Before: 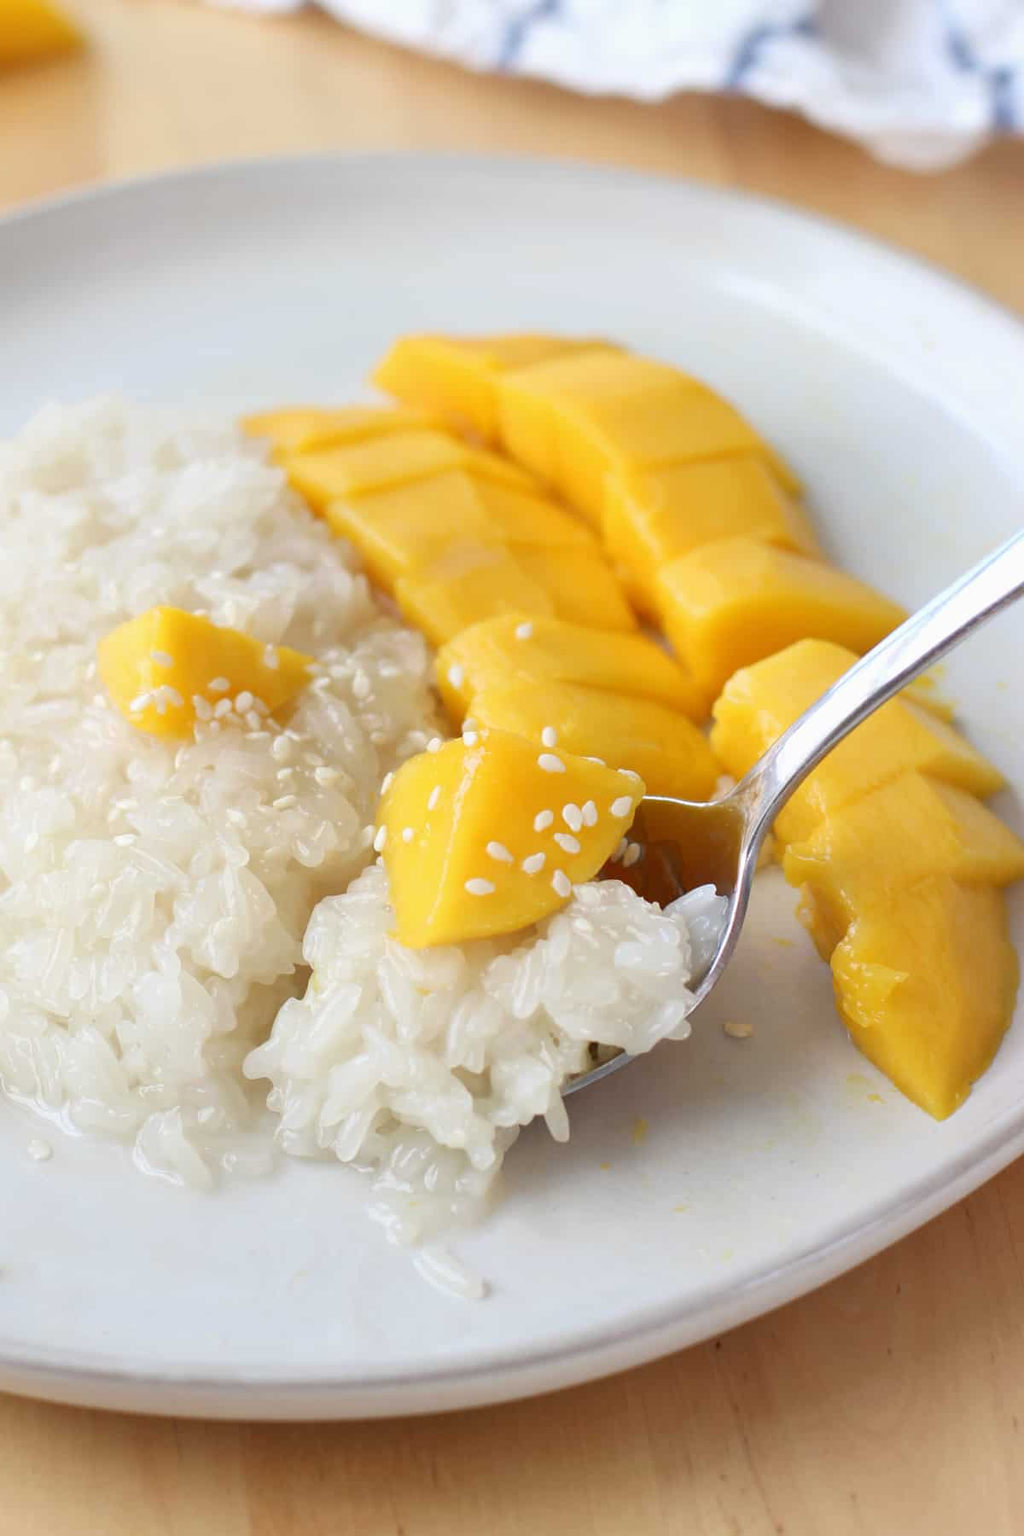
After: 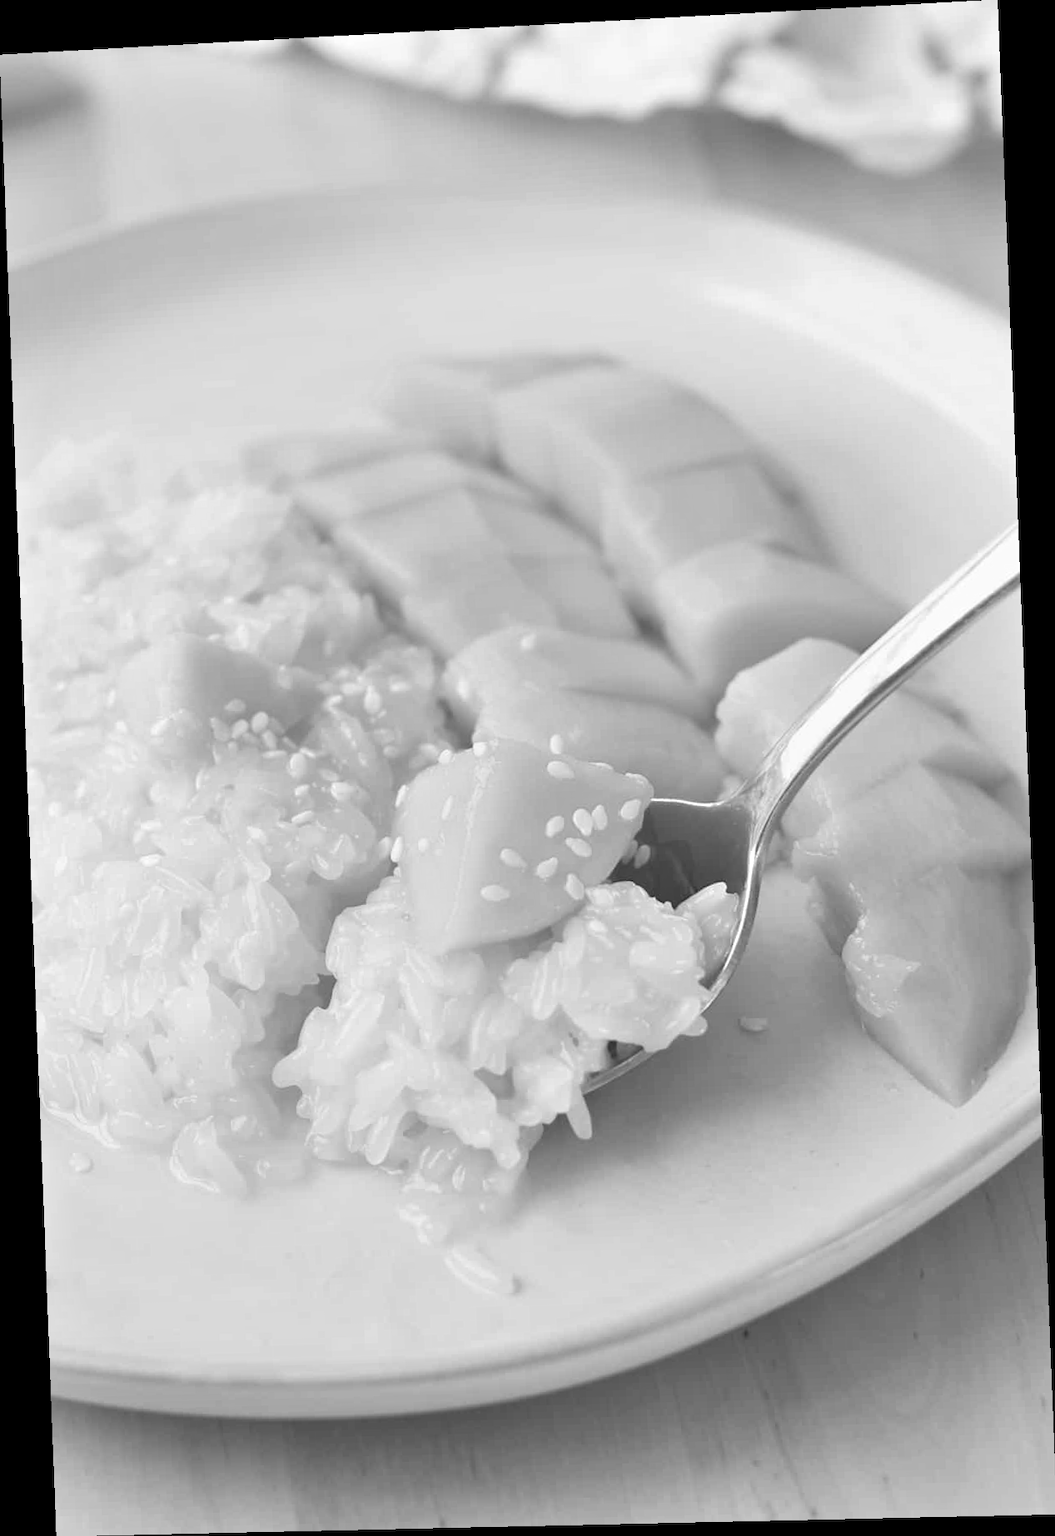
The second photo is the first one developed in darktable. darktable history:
tone equalizer: -8 EV 1 EV, -7 EV 1 EV, -6 EV 1 EV, -5 EV 1 EV, -4 EV 1 EV, -3 EV 0.75 EV, -2 EV 0.5 EV, -1 EV 0.25 EV
monochrome: a -3.63, b -0.465
rotate and perspective: rotation -2.22°, lens shift (horizontal) -0.022, automatic cropping off
